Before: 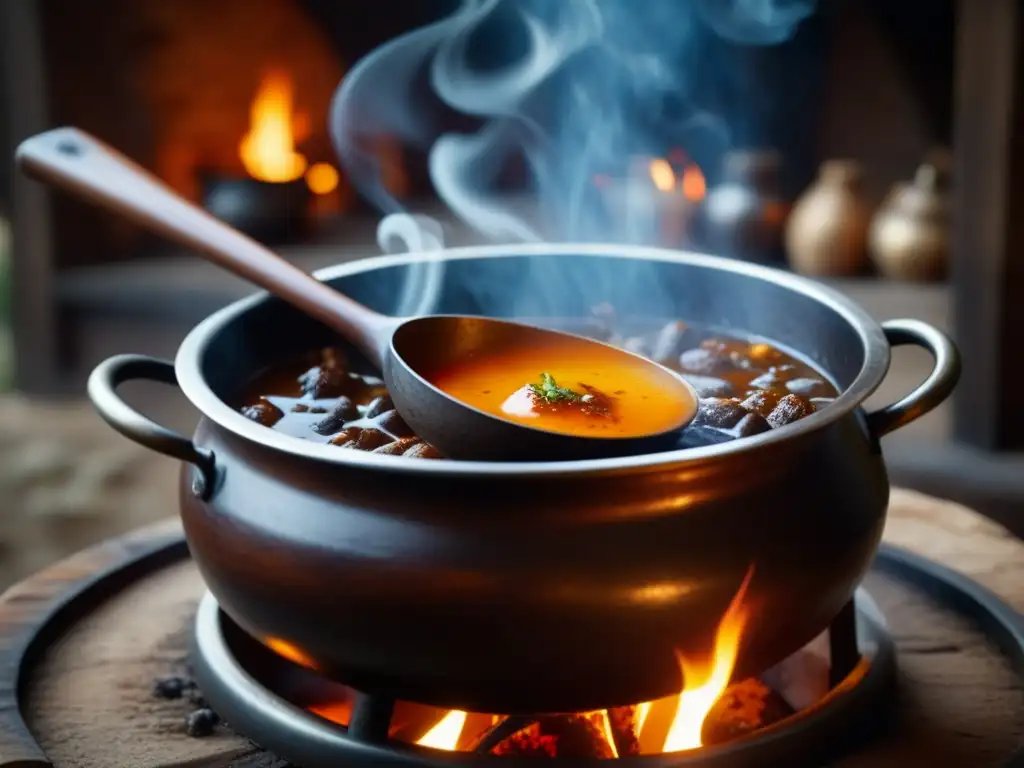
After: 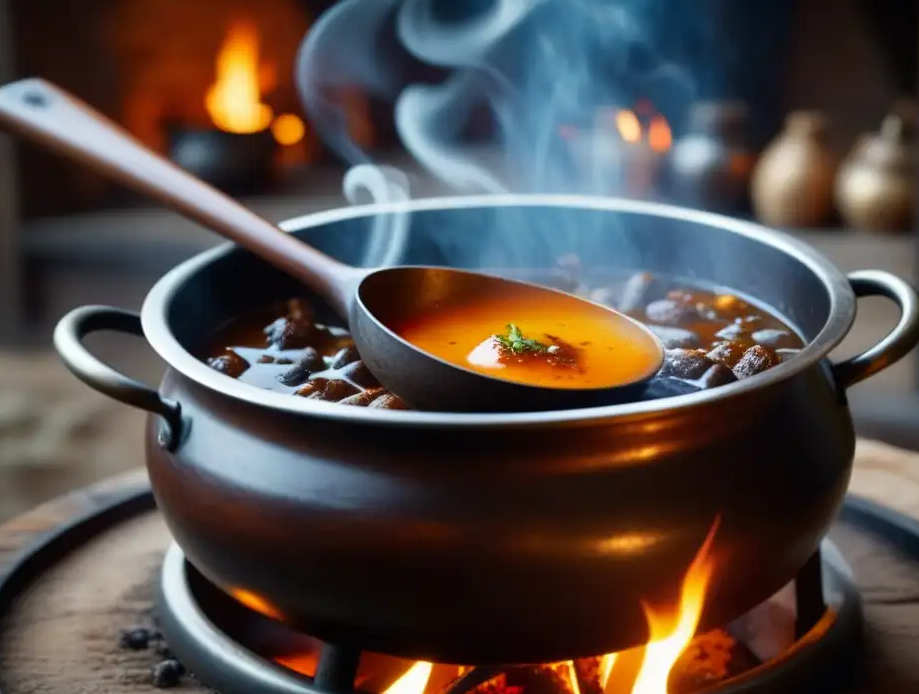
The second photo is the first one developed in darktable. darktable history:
crop: left 3.366%, top 6.443%, right 6.835%, bottom 3.191%
